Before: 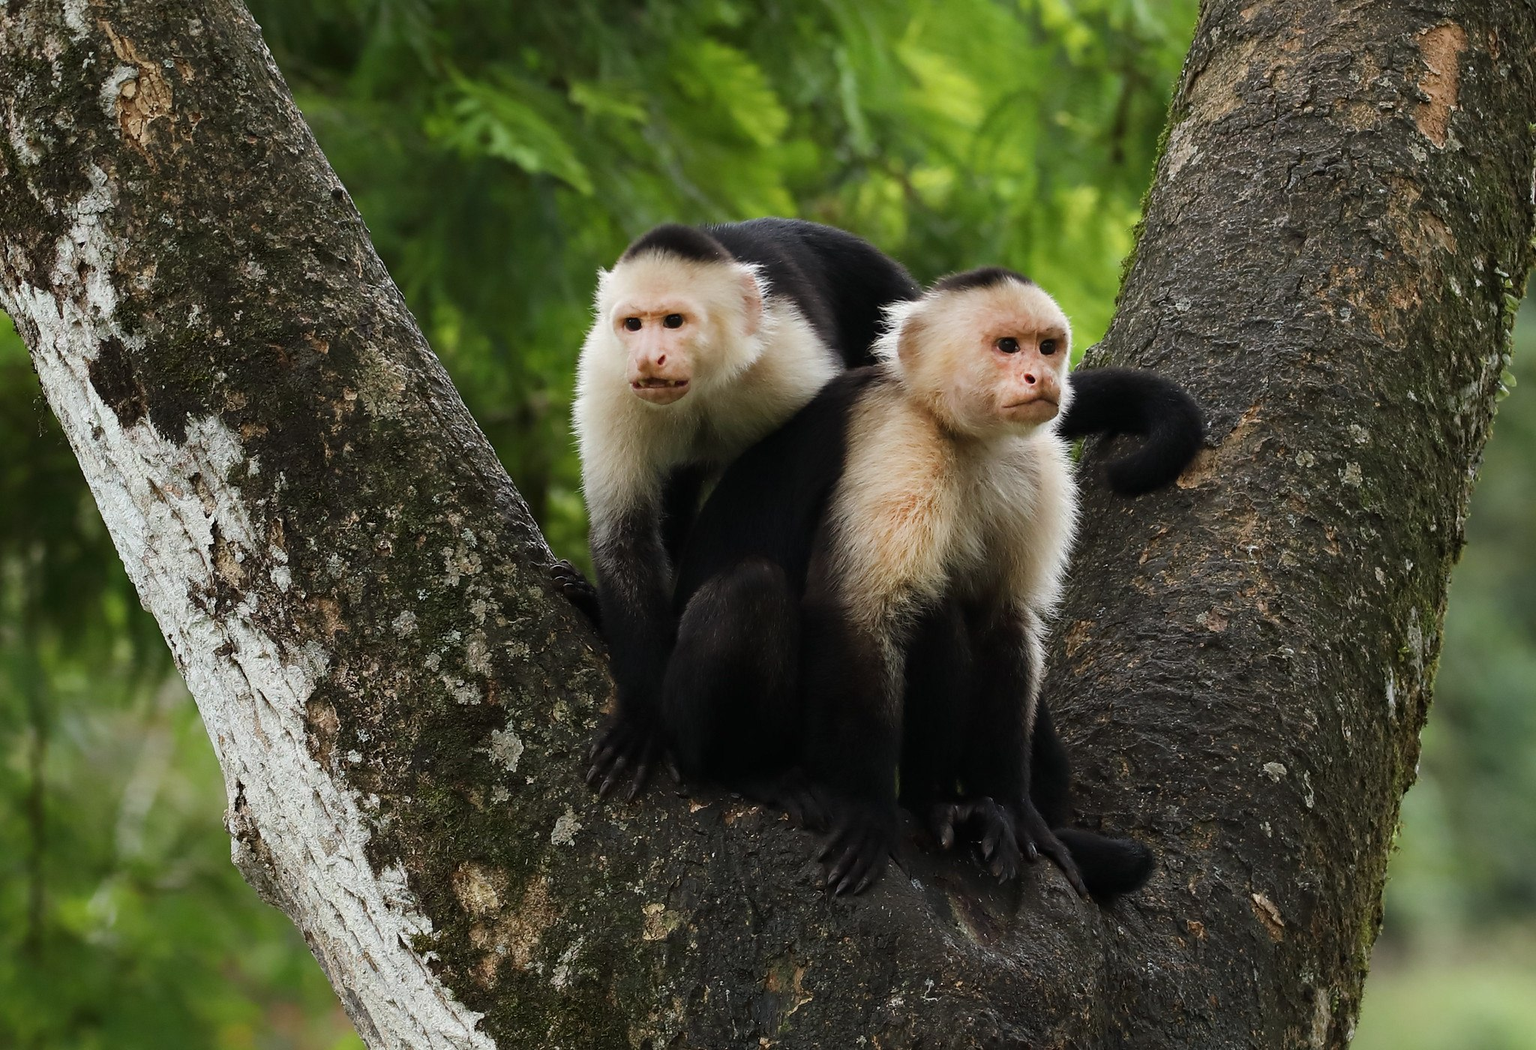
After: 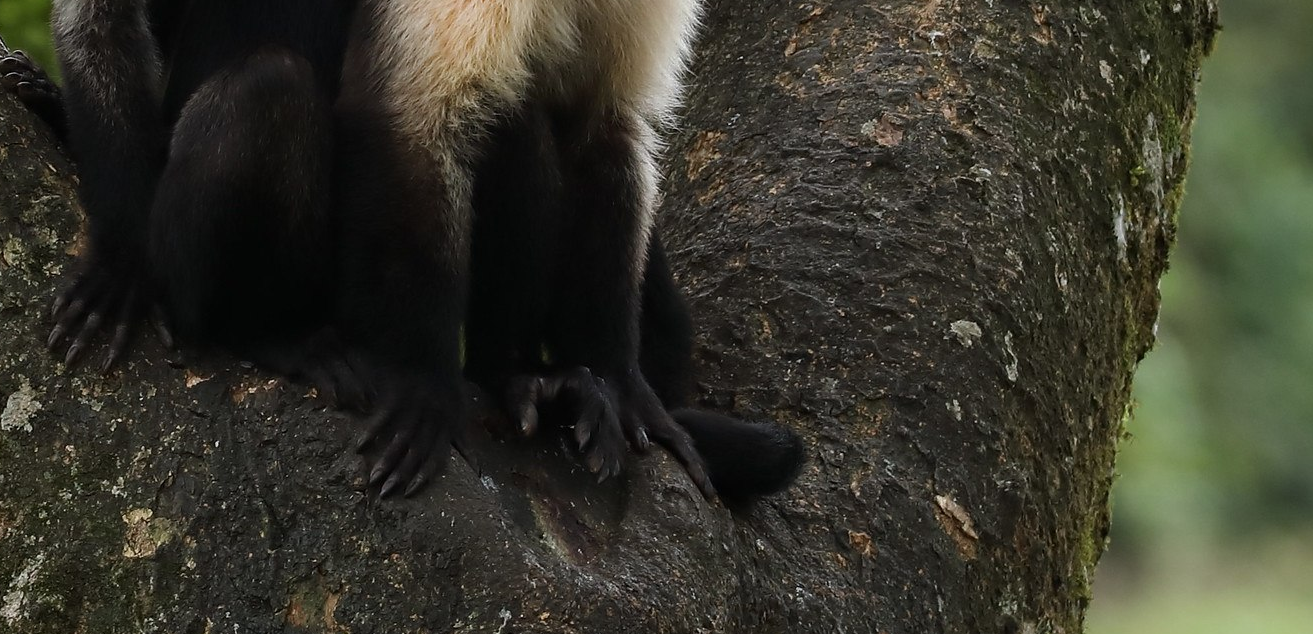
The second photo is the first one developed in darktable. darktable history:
crop and rotate: left 35.862%, top 49.737%, bottom 4.906%
